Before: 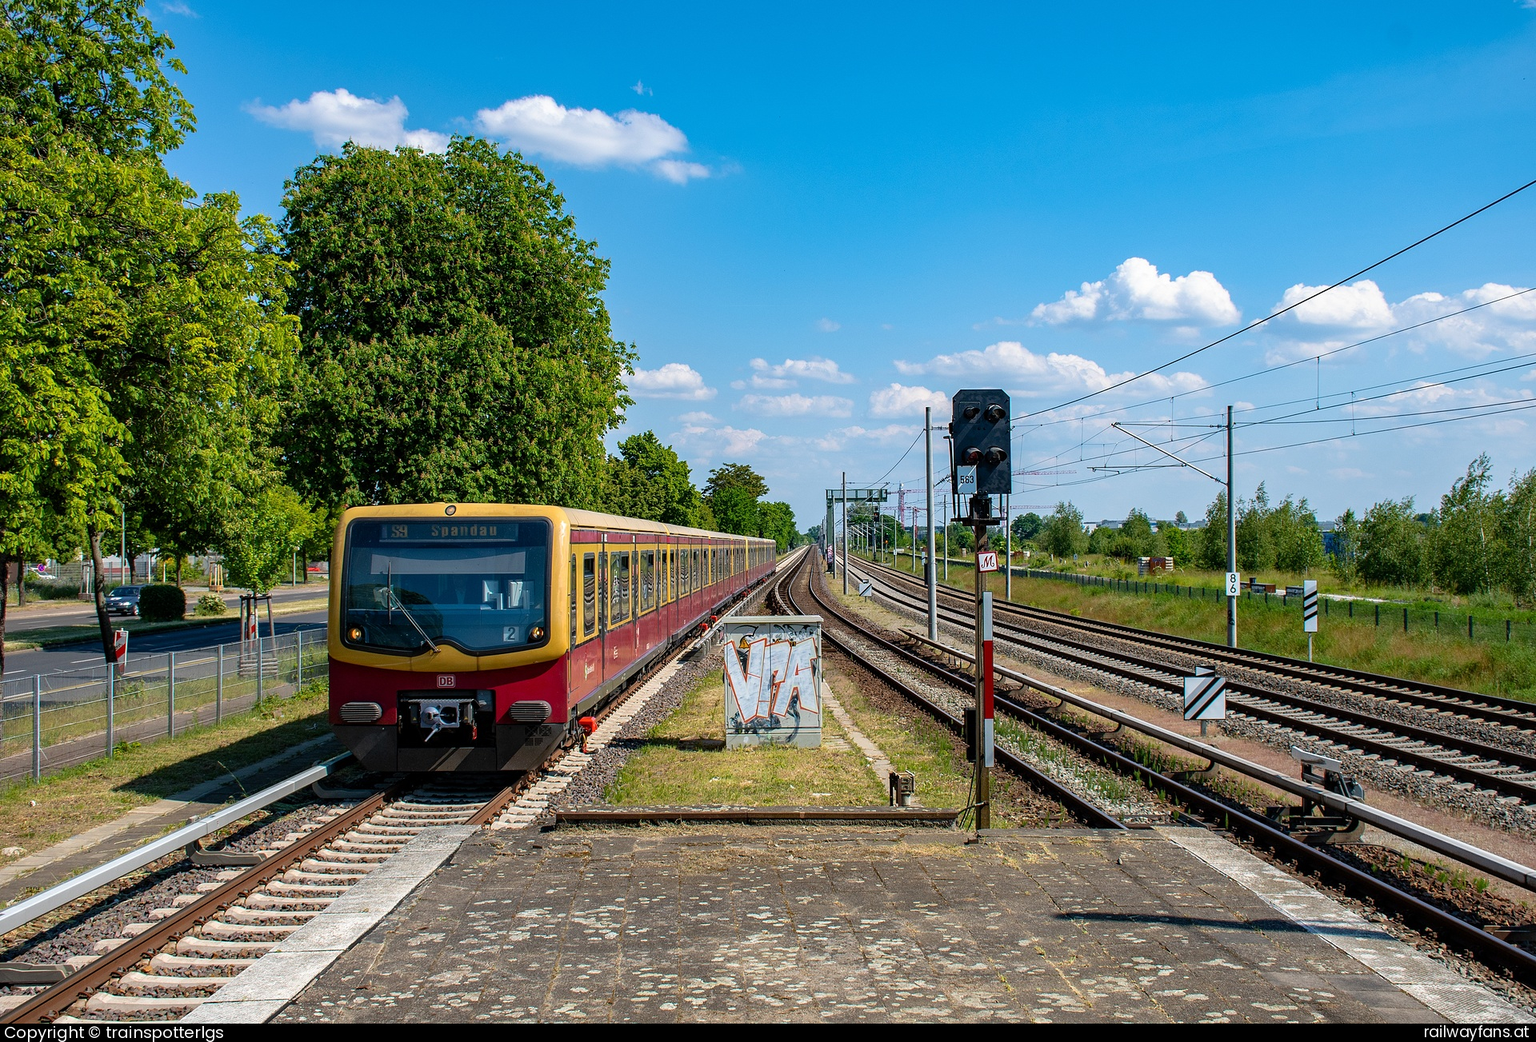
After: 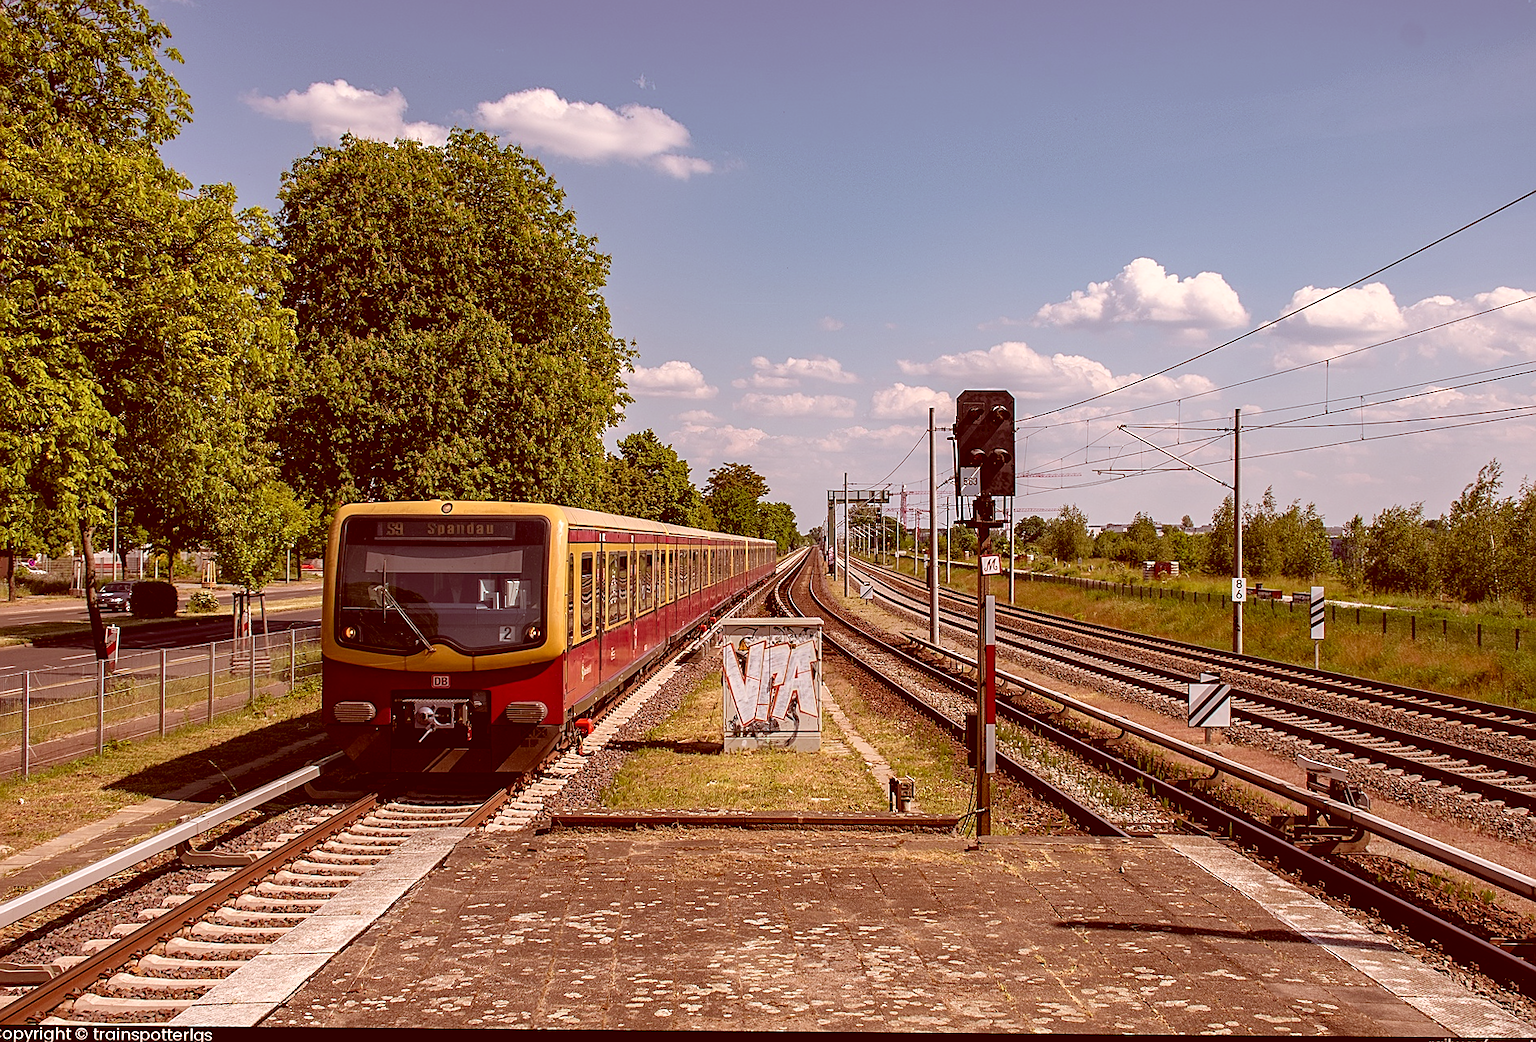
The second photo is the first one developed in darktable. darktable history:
crop and rotate: angle -0.5°
sharpen: on, module defaults
color correction: highlights a* 9.03, highlights b* 8.71, shadows a* 40, shadows b* 40, saturation 0.8
